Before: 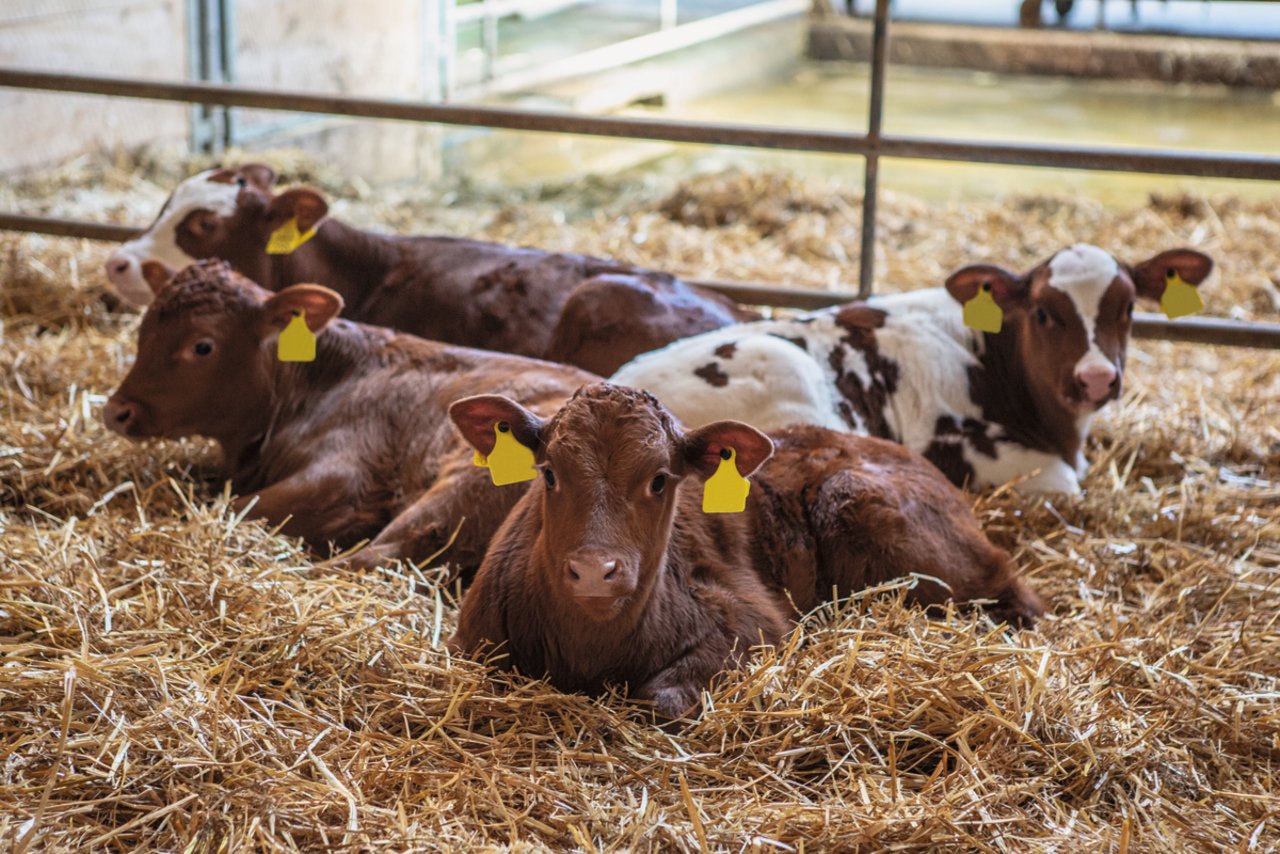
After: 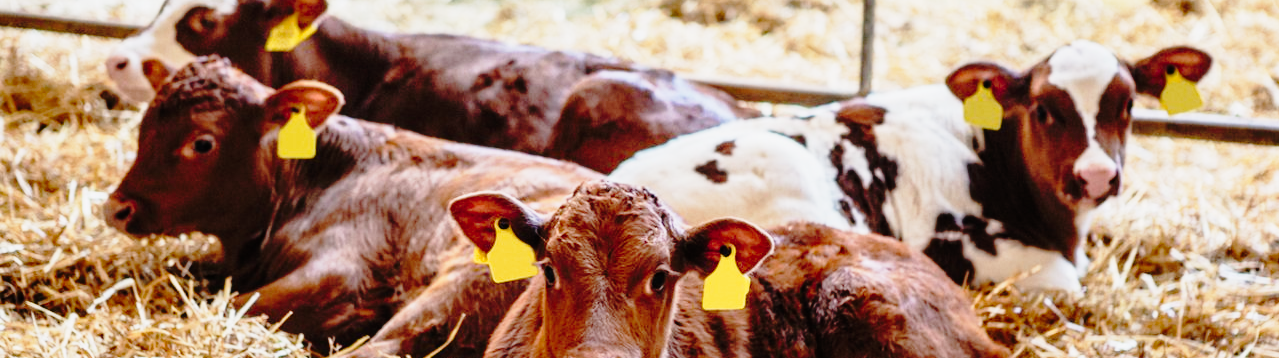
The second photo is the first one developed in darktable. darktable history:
base curve: curves: ch0 [(0, 0) (0.028, 0.03) (0.121, 0.232) (0.46, 0.748) (0.859, 0.968) (1, 1)], preserve colors none
crop and rotate: top 24%, bottom 34.039%
tone curve: curves: ch0 [(0, 0) (0.088, 0.042) (0.208, 0.176) (0.257, 0.267) (0.406, 0.483) (0.489, 0.556) (0.667, 0.73) (0.793, 0.851) (0.994, 0.974)]; ch1 [(0, 0) (0.161, 0.092) (0.35, 0.33) (0.392, 0.392) (0.457, 0.467) (0.505, 0.497) (0.537, 0.518) (0.553, 0.53) (0.58, 0.567) (0.739, 0.697) (1, 1)]; ch2 [(0, 0) (0.346, 0.362) (0.448, 0.419) (0.502, 0.499) (0.533, 0.517) (0.556, 0.533) (0.629, 0.619) (0.717, 0.678) (1, 1)], preserve colors none
